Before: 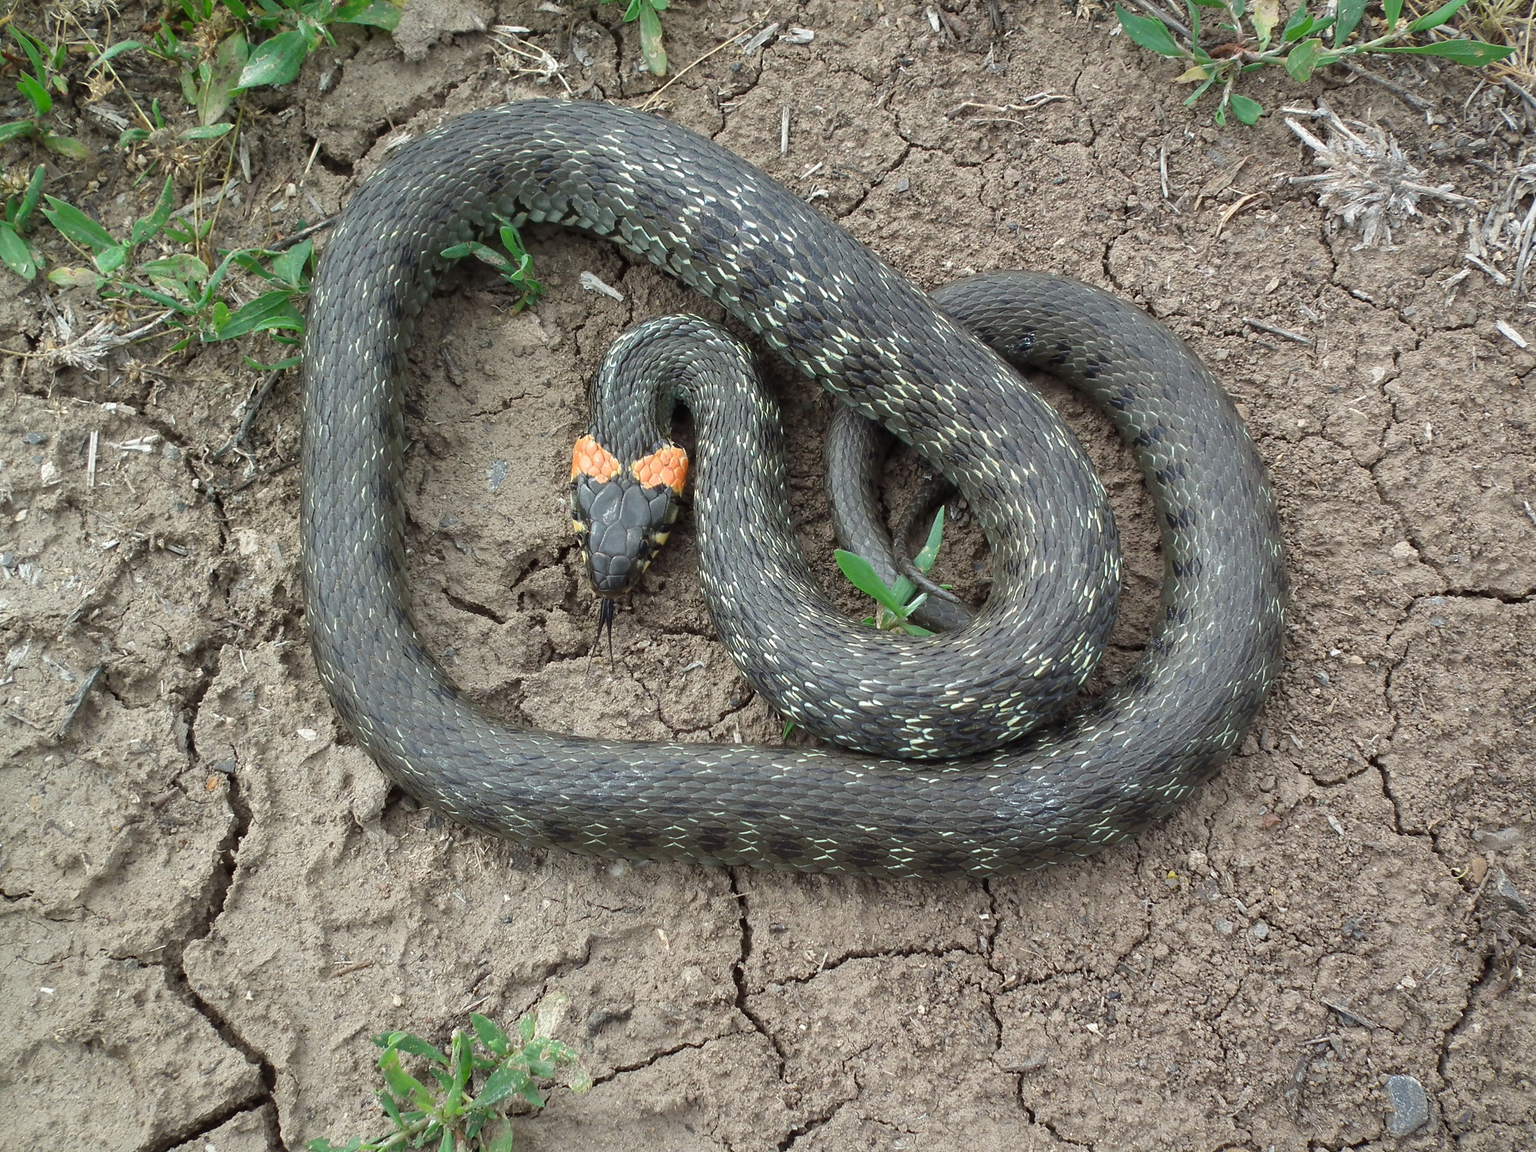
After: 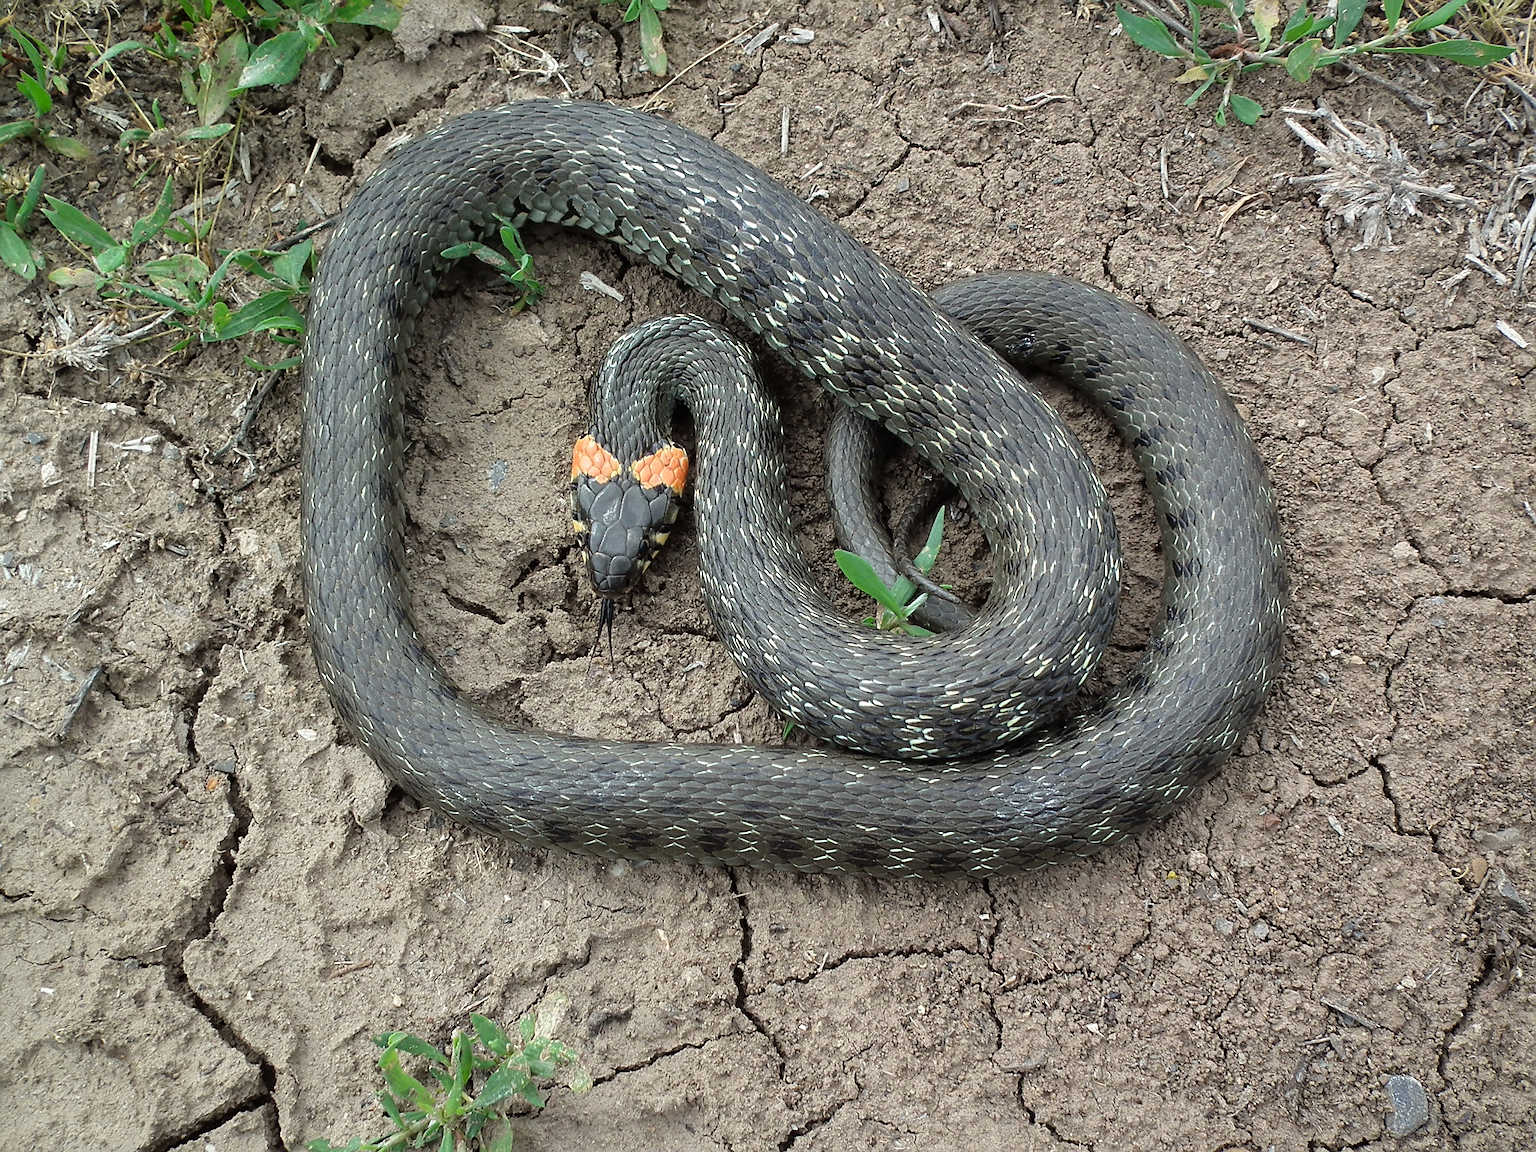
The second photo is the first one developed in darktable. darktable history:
sharpen: on, module defaults
rgb curve: curves: ch0 [(0, 0) (0.136, 0.078) (0.262, 0.245) (0.414, 0.42) (1, 1)], compensate middle gray true, preserve colors basic power
